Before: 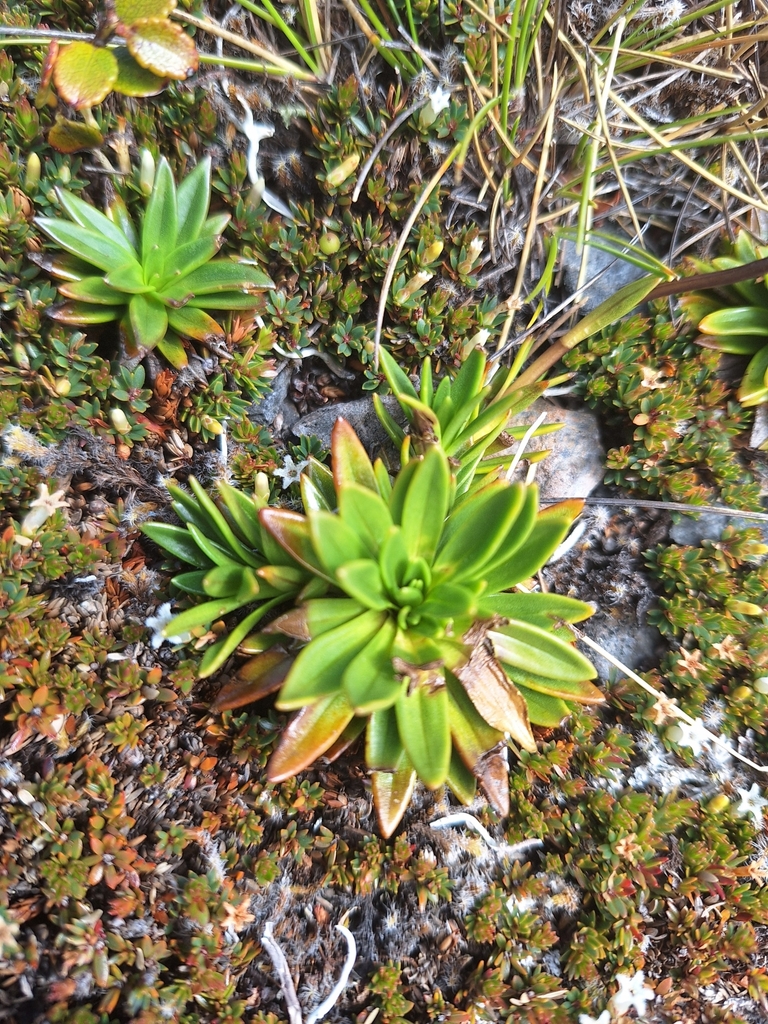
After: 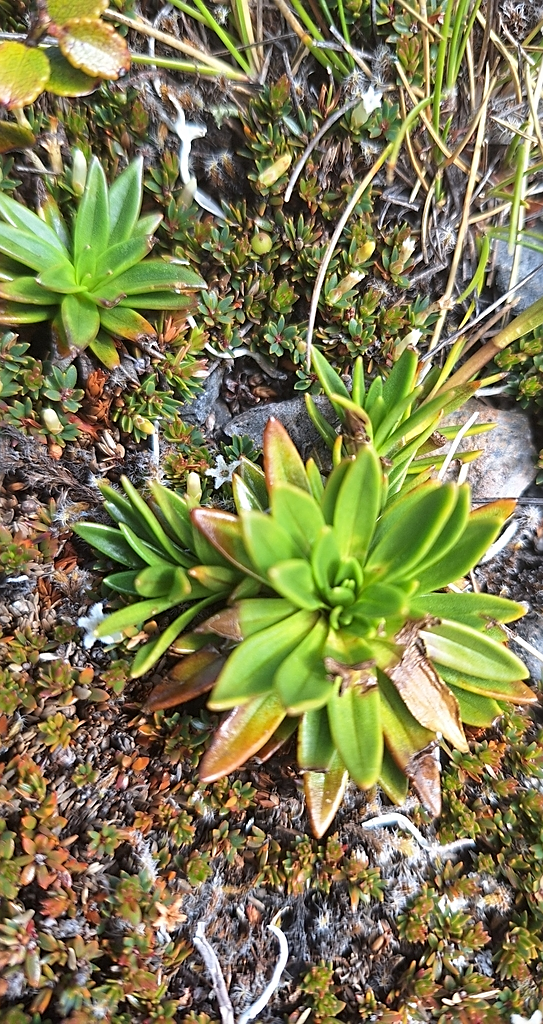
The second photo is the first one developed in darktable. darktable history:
crop and rotate: left 8.933%, right 20.34%
sharpen: on, module defaults
